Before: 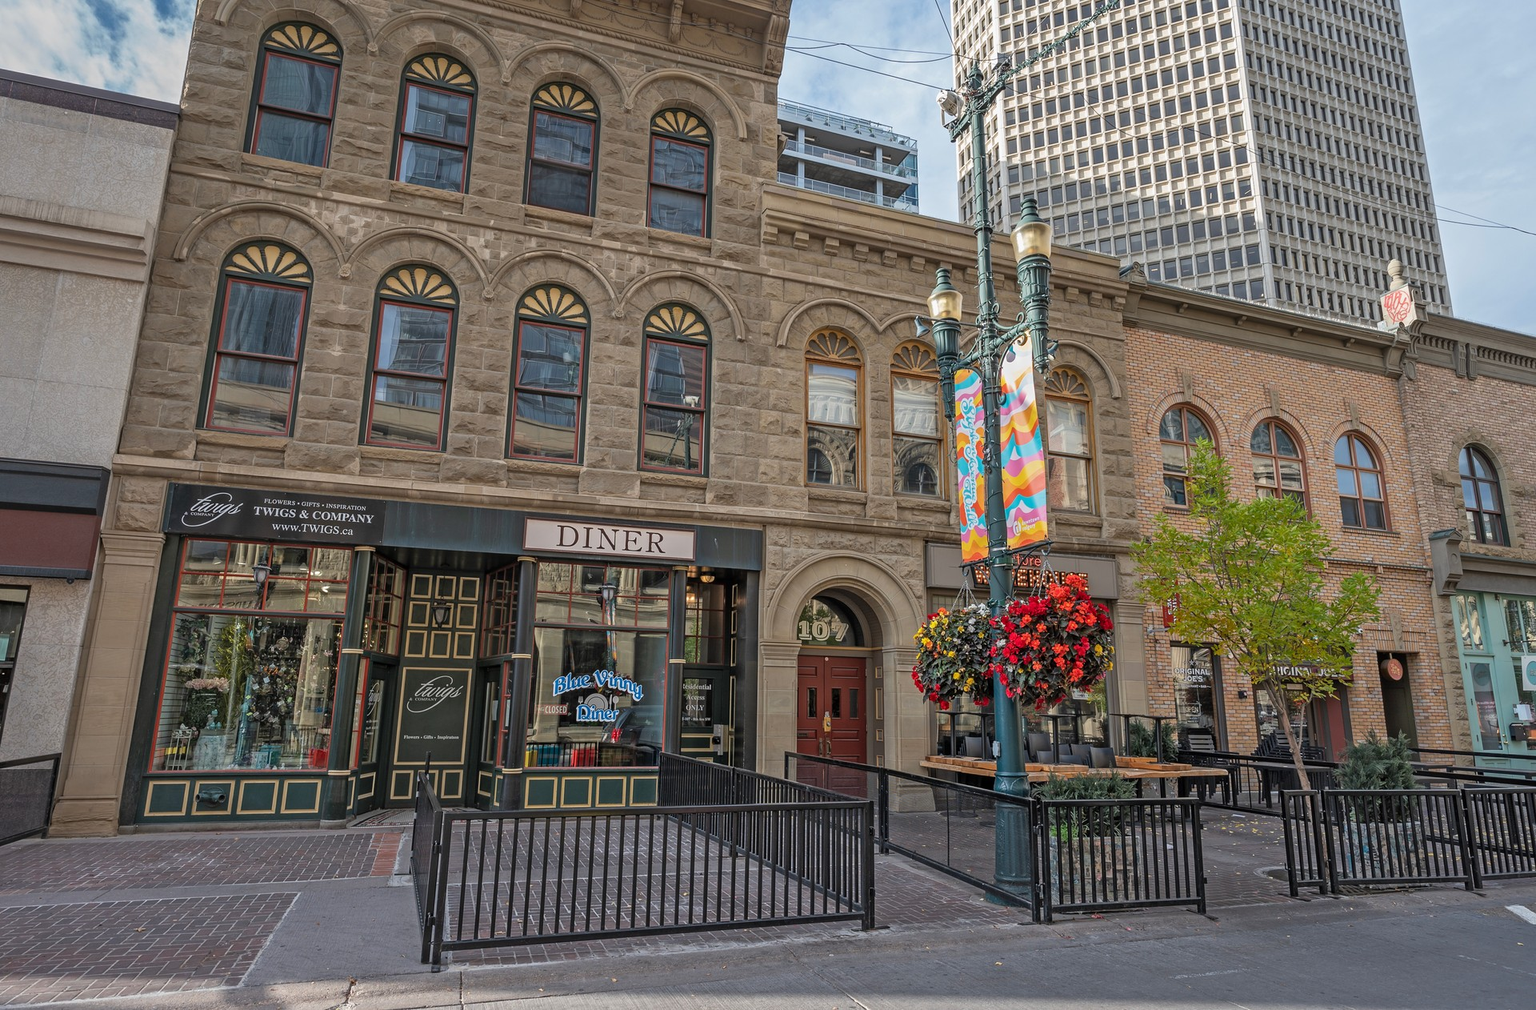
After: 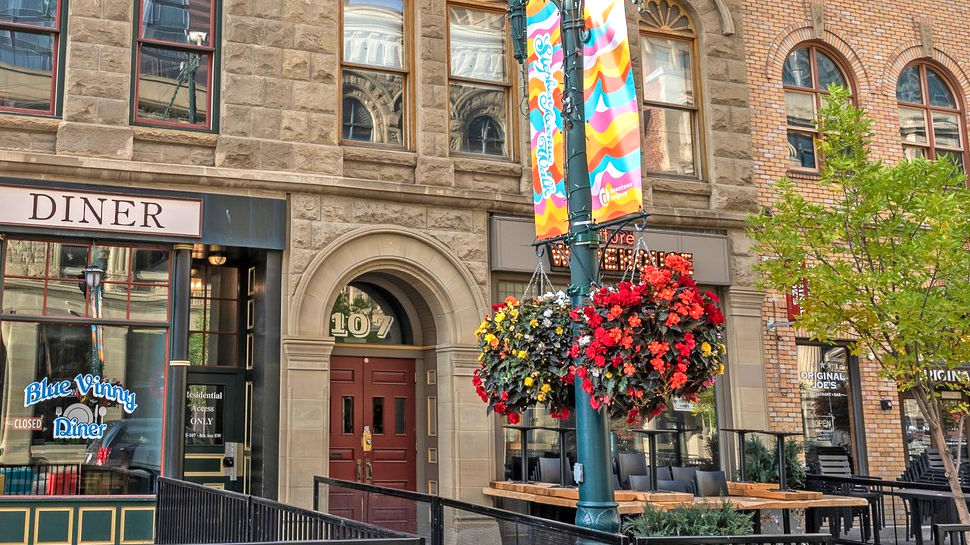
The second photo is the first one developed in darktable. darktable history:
local contrast: mode bilateral grid, contrast 19, coarseness 50, detail 119%, midtone range 0.2
shadows and highlights: shadows 20.52, highlights -20.99, soften with gaussian
exposure: black level correction 0, exposure 0.68 EV, compensate highlight preservation false
crop: left 34.763%, top 36.741%, right 14.7%, bottom 20.064%
velvia: on, module defaults
